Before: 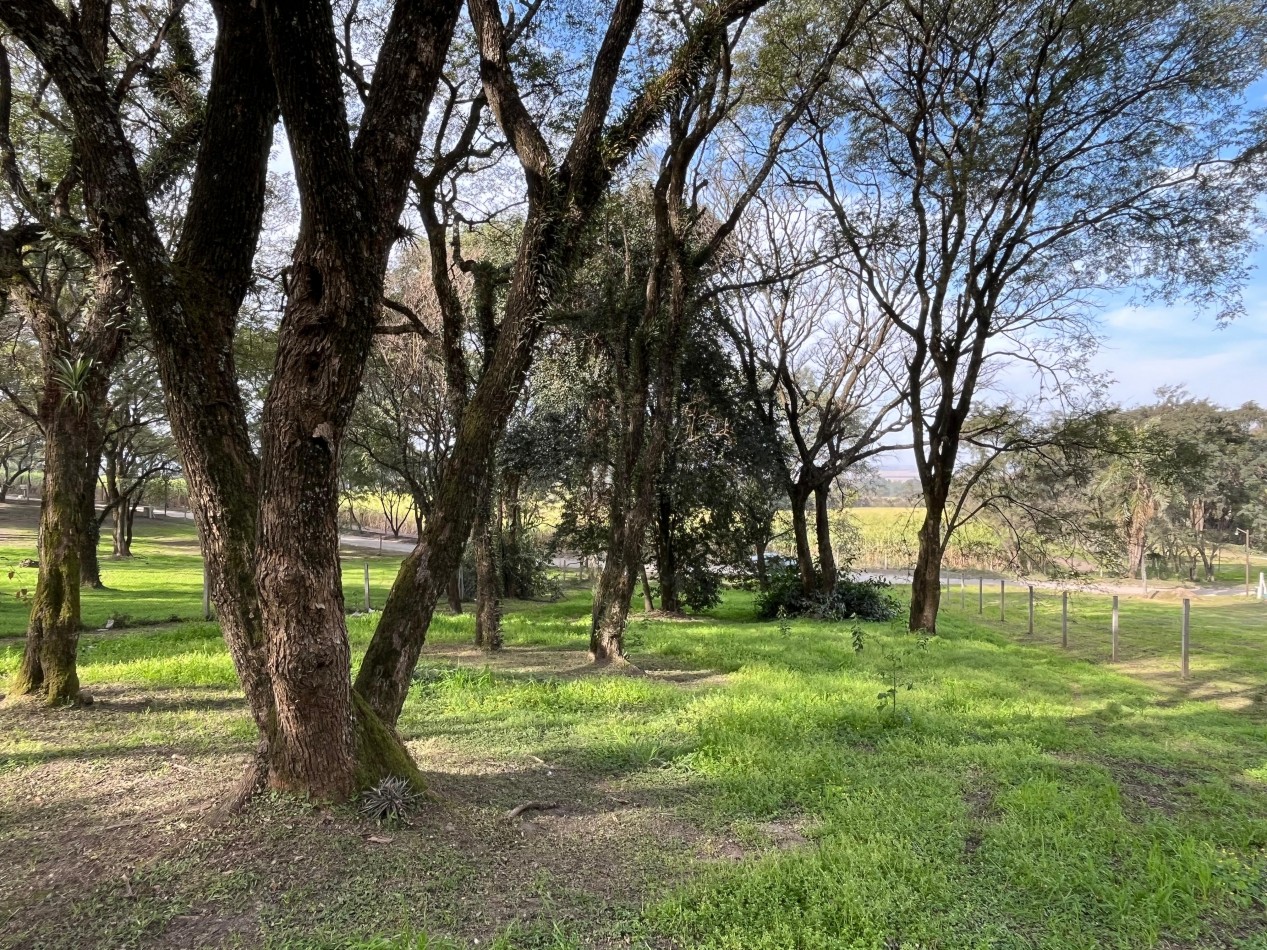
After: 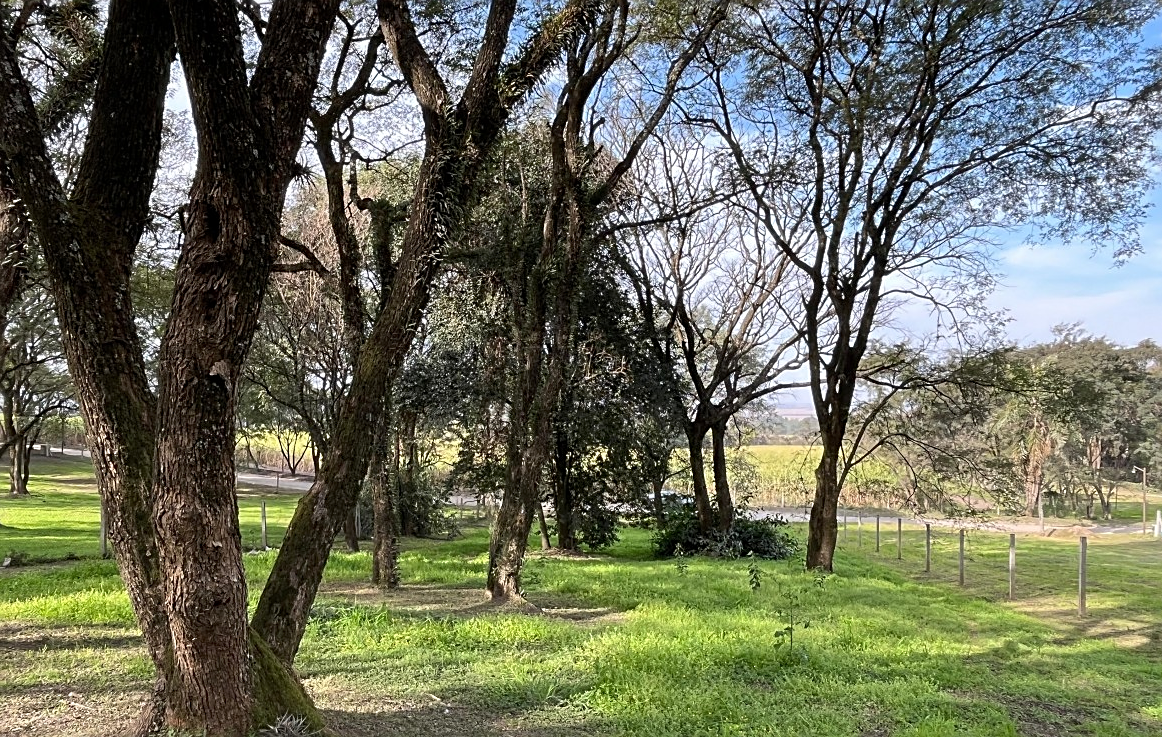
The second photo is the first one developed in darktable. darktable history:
crop: left 8.155%, top 6.611%, bottom 15.385%
sharpen: on, module defaults
